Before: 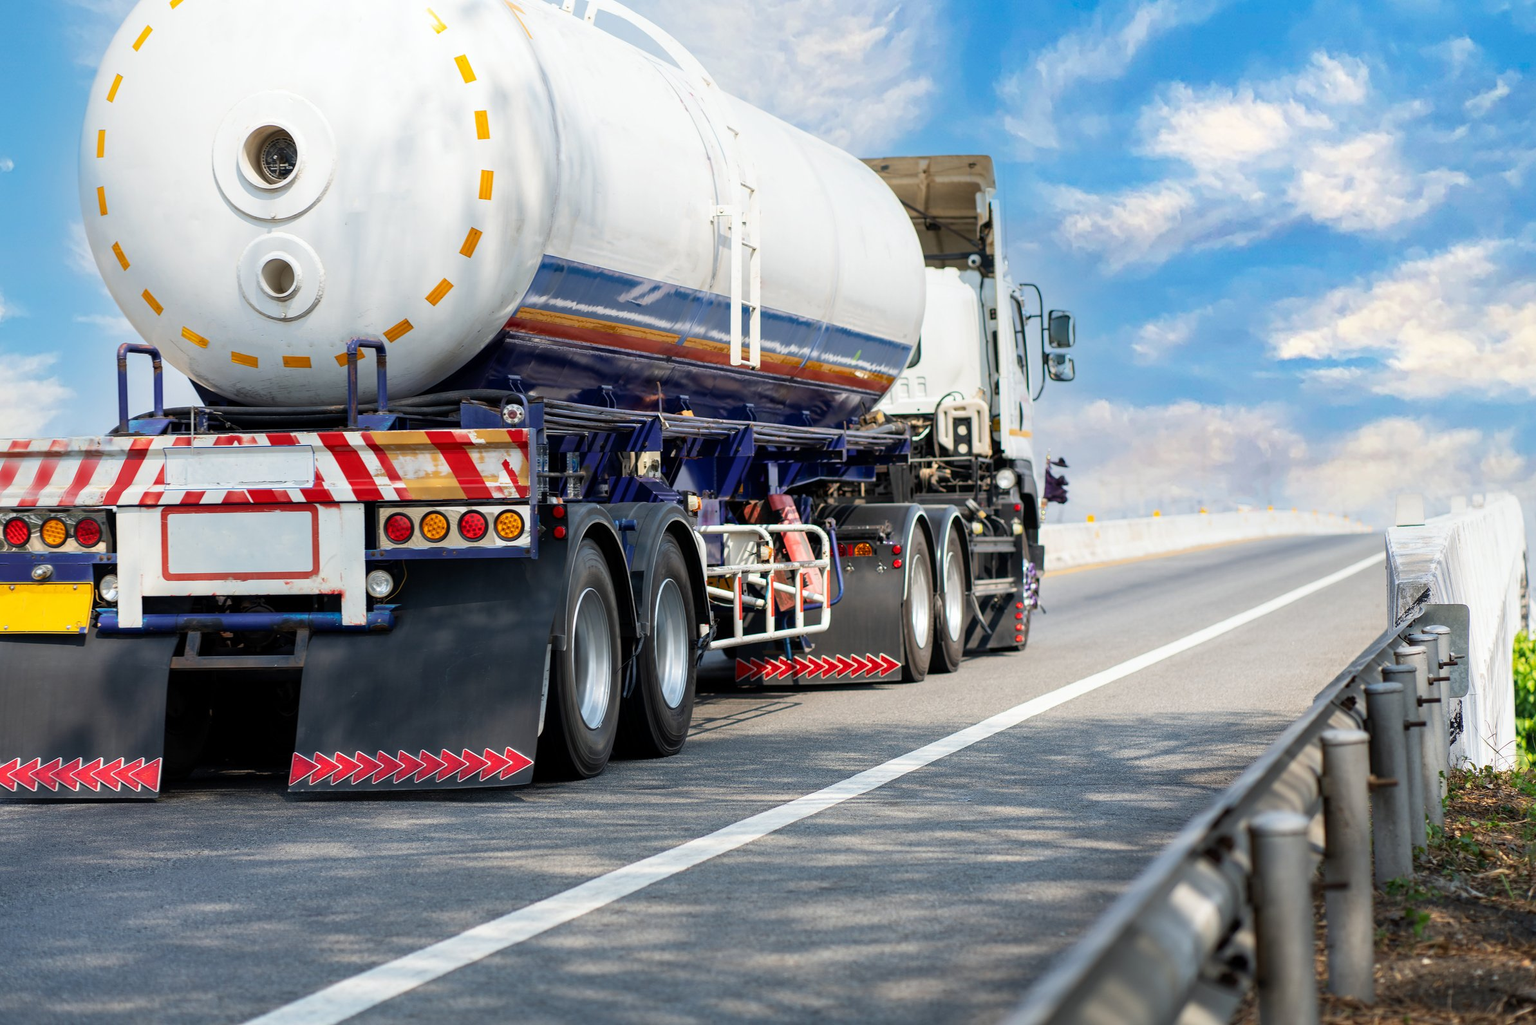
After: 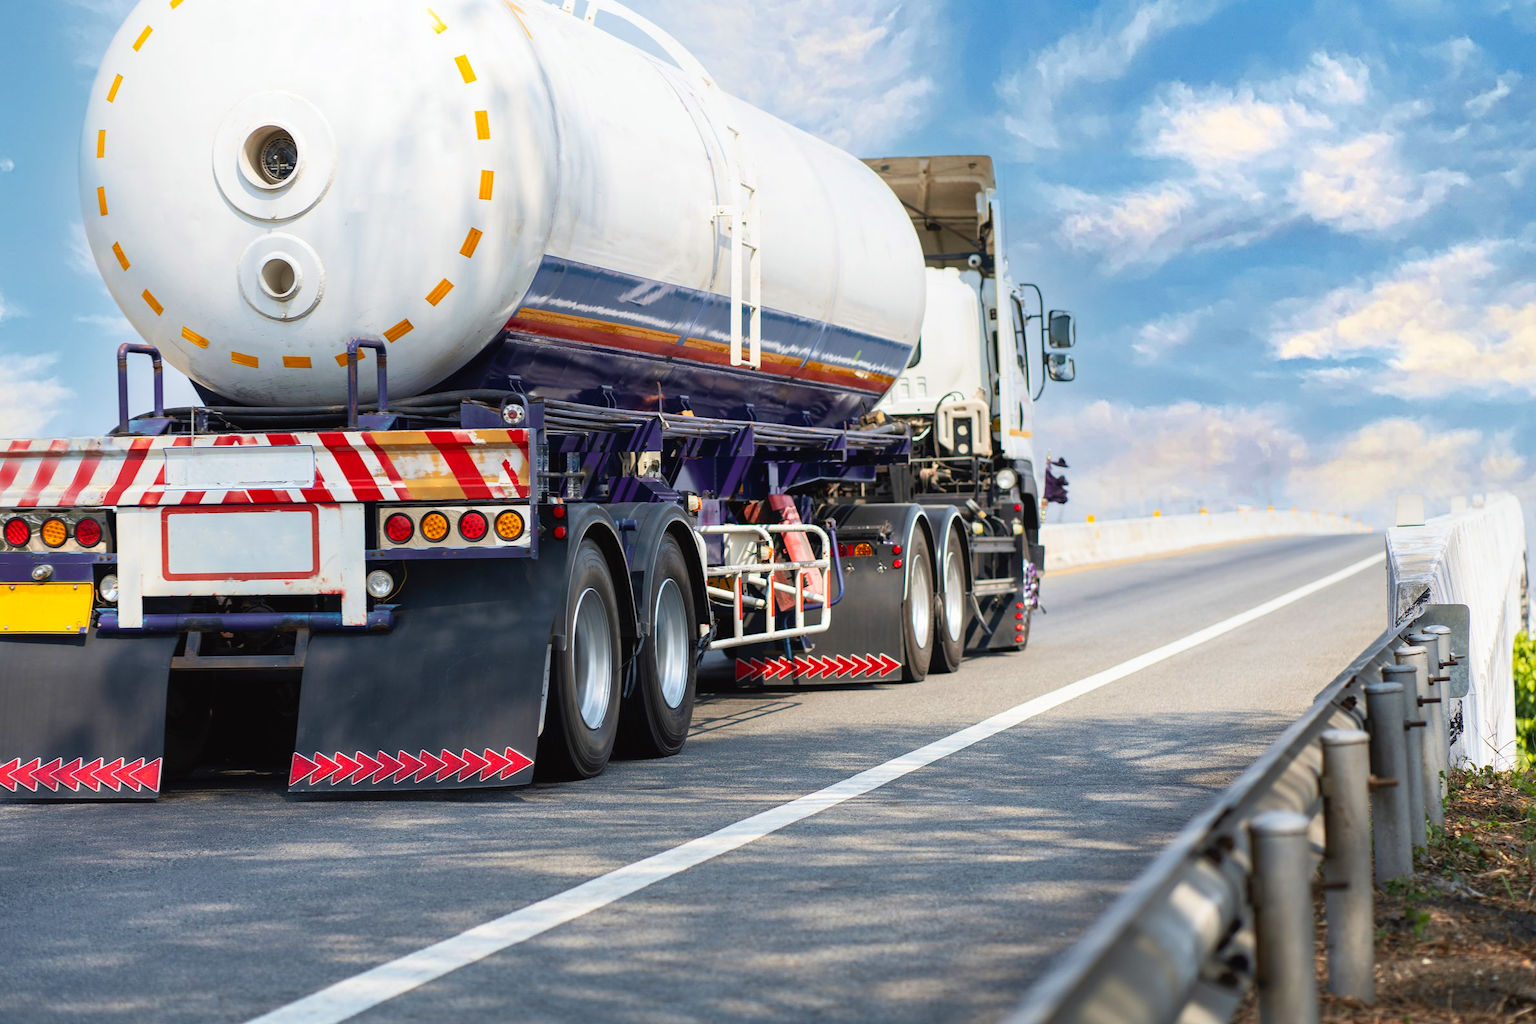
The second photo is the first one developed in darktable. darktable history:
tone curve: curves: ch0 [(0, 0.024) (0.119, 0.146) (0.474, 0.485) (0.718, 0.739) (0.817, 0.839) (1, 0.998)]; ch1 [(0, 0) (0.377, 0.416) (0.439, 0.451) (0.477, 0.477) (0.501, 0.503) (0.538, 0.544) (0.58, 0.602) (0.664, 0.676) (0.783, 0.804) (1, 1)]; ch2 [(0, 0) (0.38, 0.405) (0.463, 0.456) (0.498, 0.497) (0.524, 0.535) (0.578, 0.576) (0.648, 0.665) (1, 1)], color space Lab, independent channels, preserve colors none
